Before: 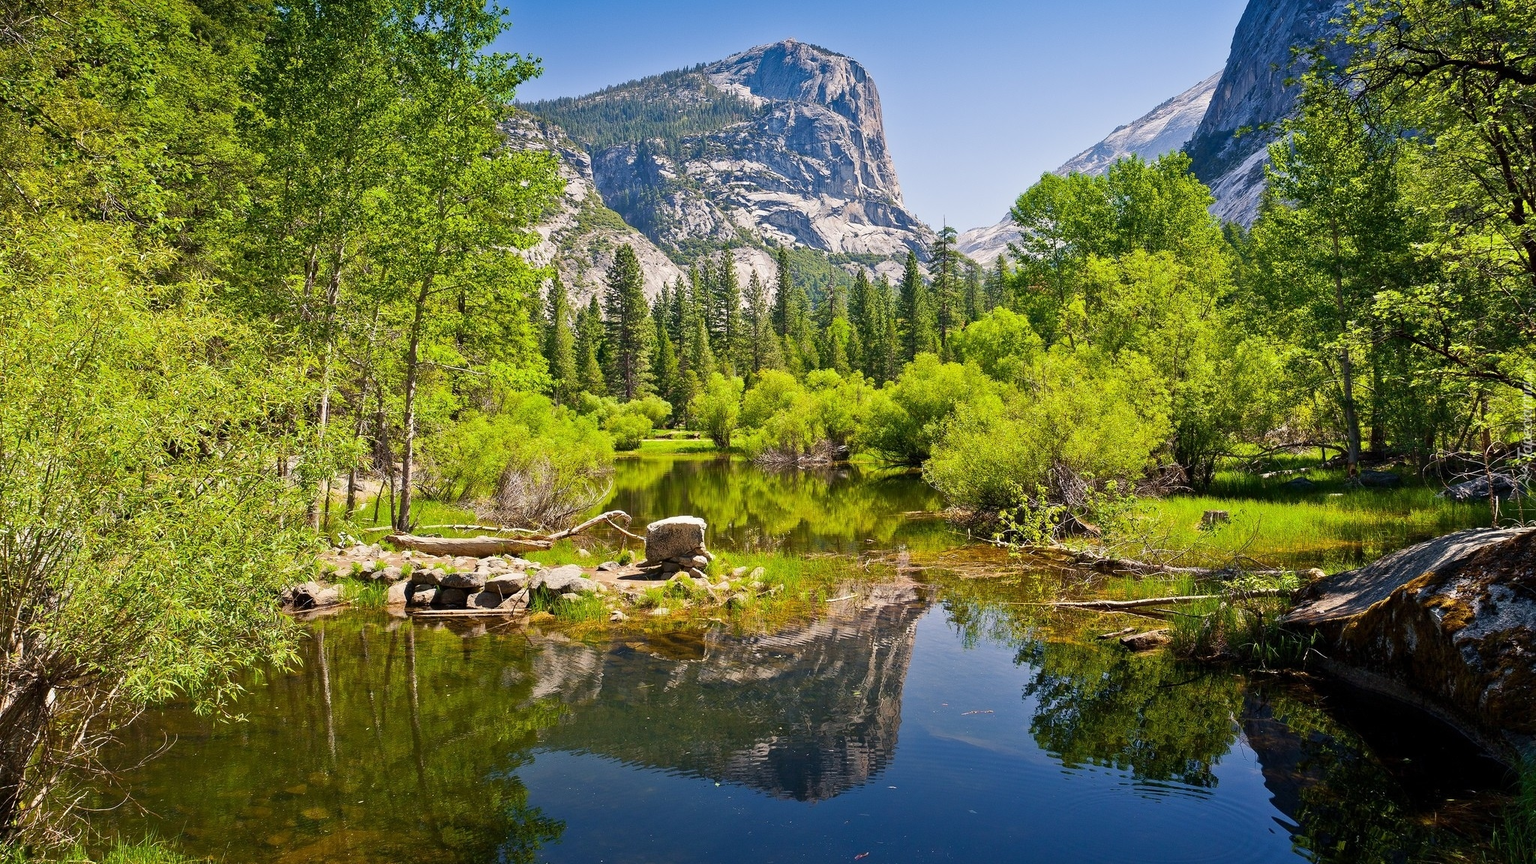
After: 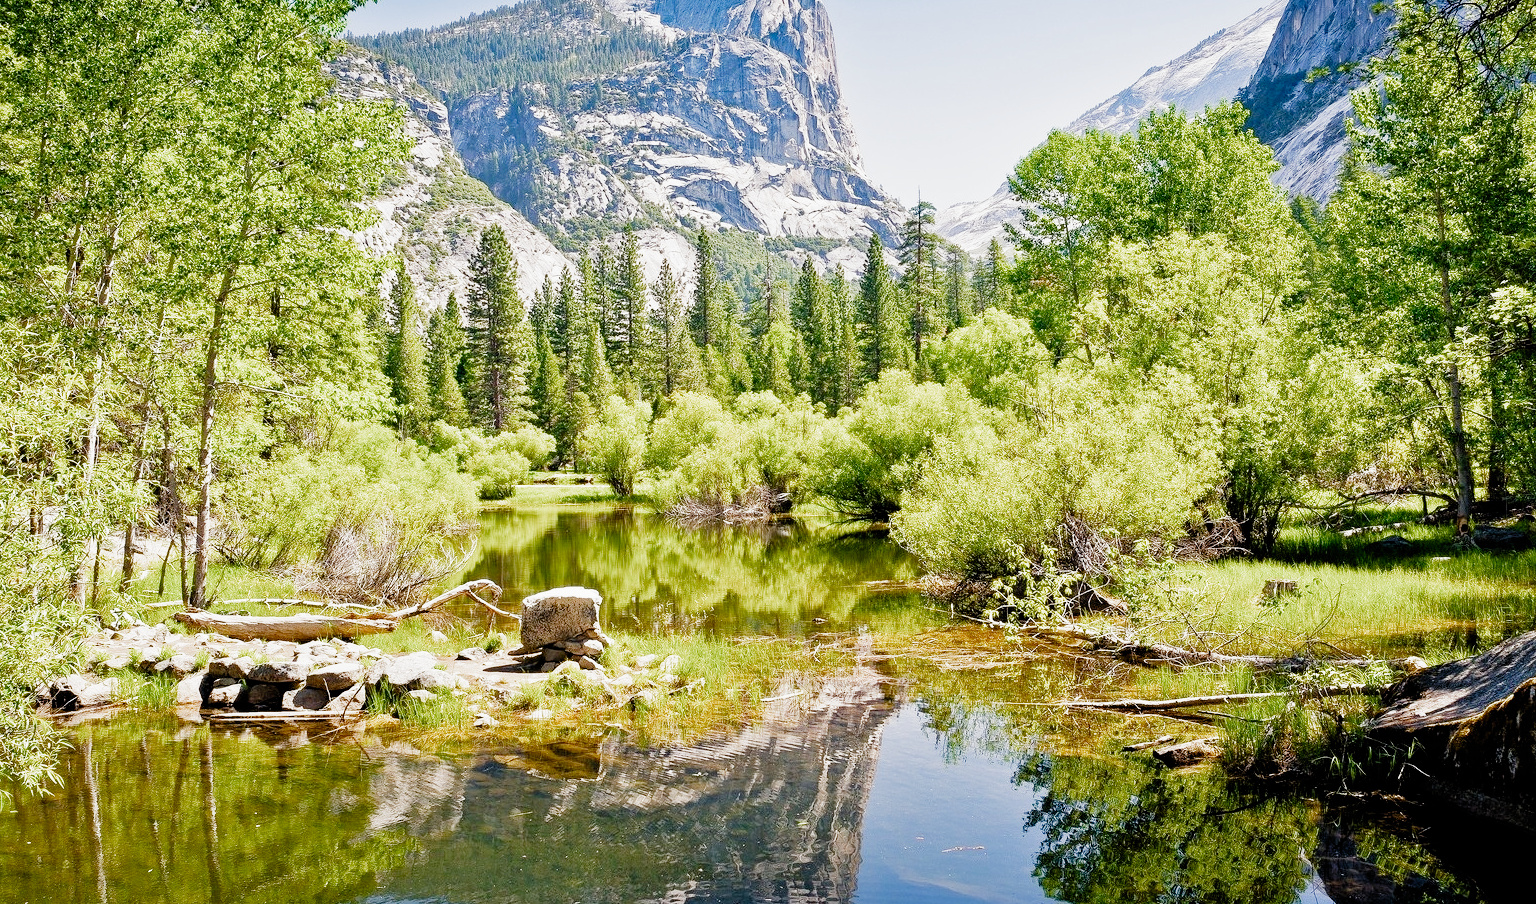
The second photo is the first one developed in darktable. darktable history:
filmic rgb: black relative exposure -4.87 EV, white relative exposure 4.05 EV, hardness 2.81, preserve chrominance no, color science v5 (2021)
crop: left 16.602%, top 8.802%, right 8.353%, bottom 12.641%
exposure: black level correction 0, exposure 1.2 EV, compensate highlight preservation false
